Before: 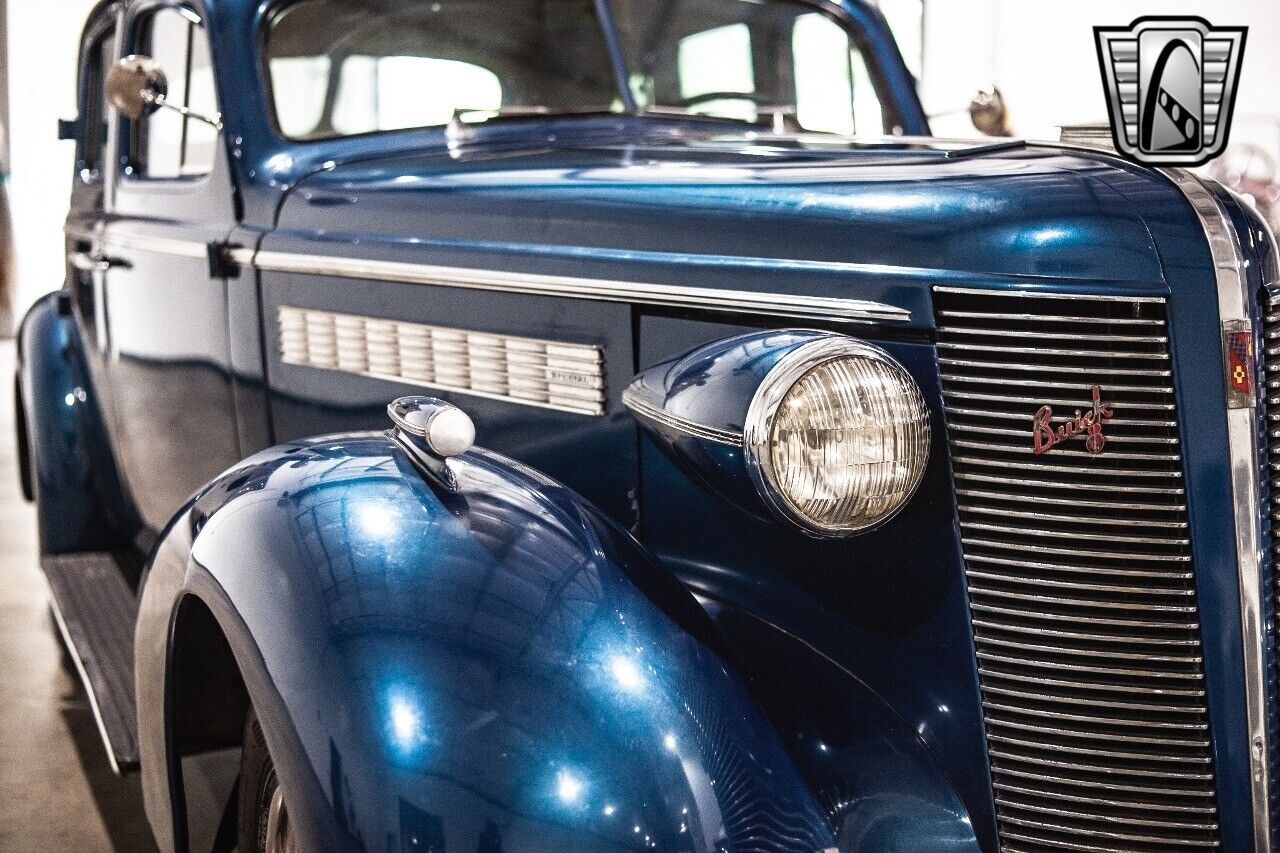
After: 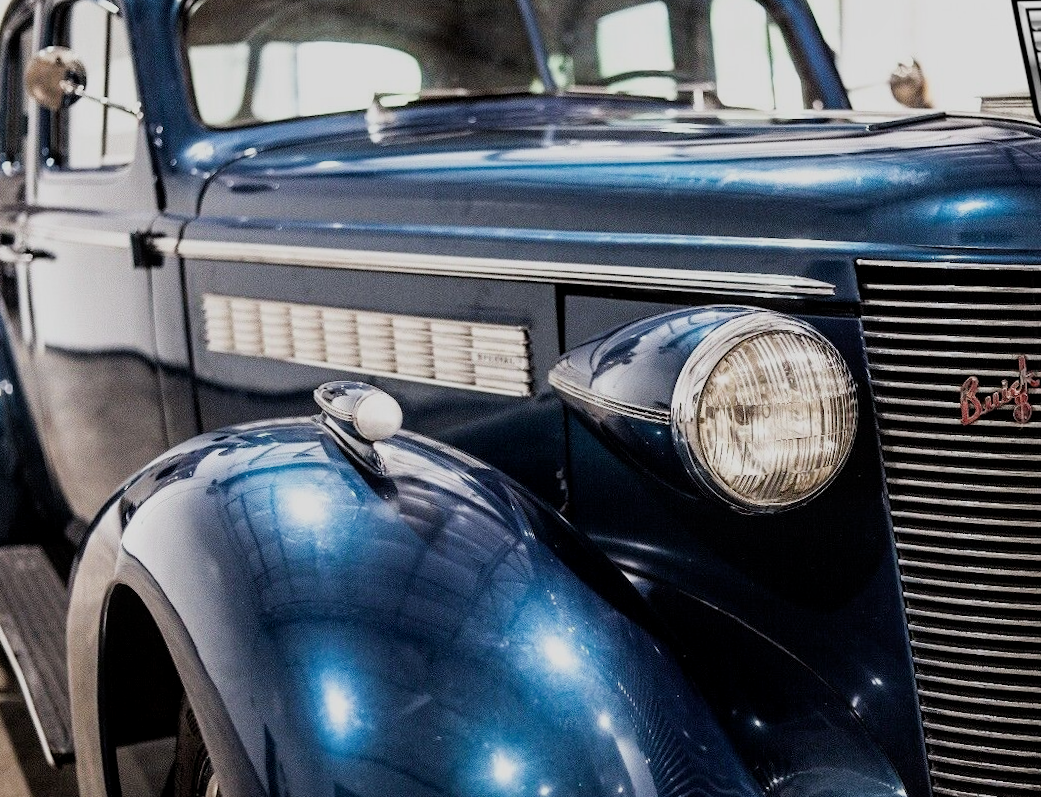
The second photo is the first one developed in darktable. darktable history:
filmic rgb: black relative exposure -7.65 EV, white relative exposure 4.56 EV, hardness 3.61
crop and rotate: angle 1.29°, left 4.215%, top 0.857%, right 11.672%, bottom 2.525%
local contrast: highlights 106%, shadows 97%, detail 119%, midtone range 0.2
